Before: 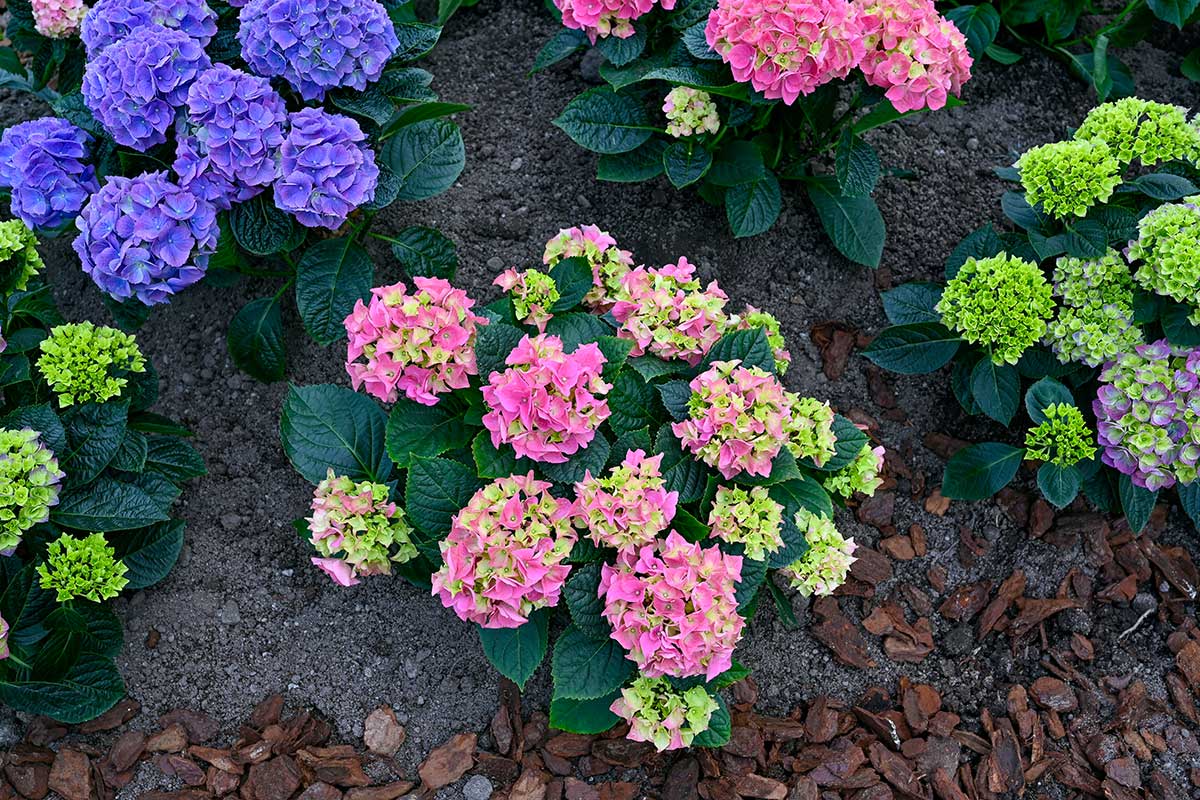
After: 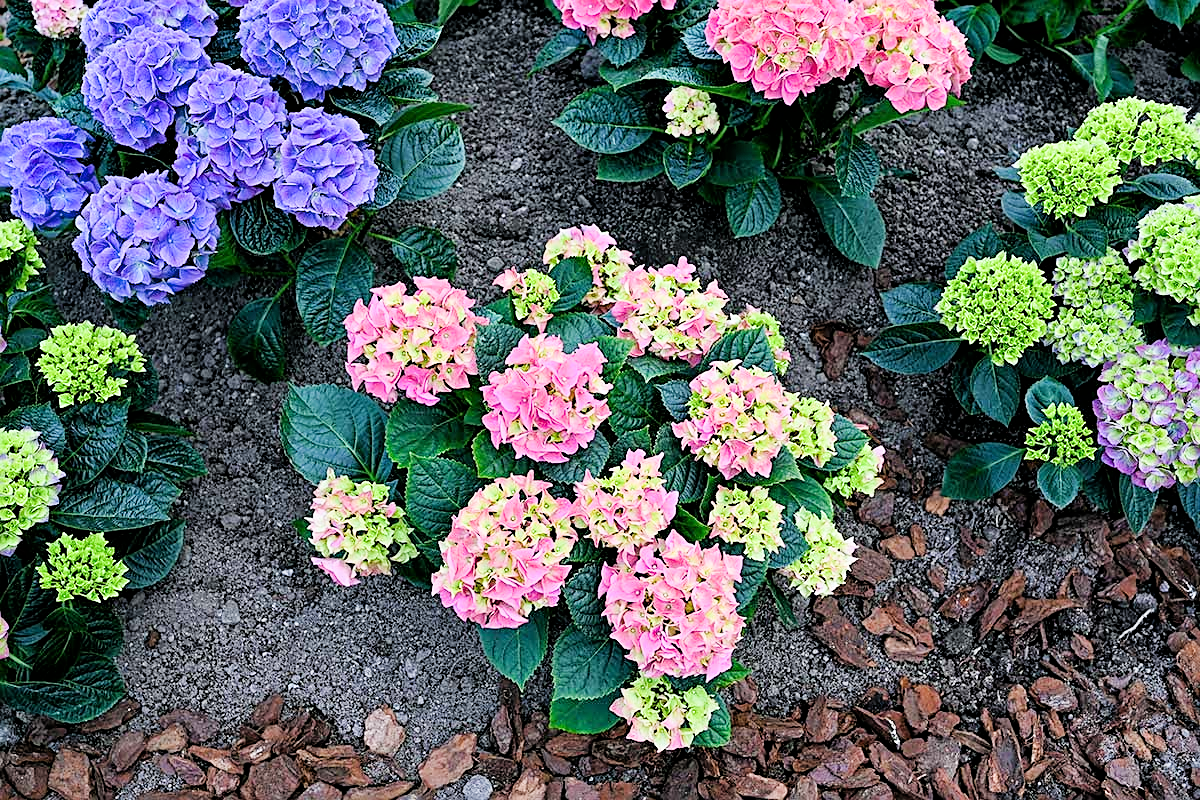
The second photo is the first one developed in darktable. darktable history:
sharpen: on, module defaults
exposure: exposure 1.2 EV, compensate highlight preservation false
filmic rgb: black relative exposure -5 EV, hardness 2.88, contrast 1.1, highlights saturation mix -20%
